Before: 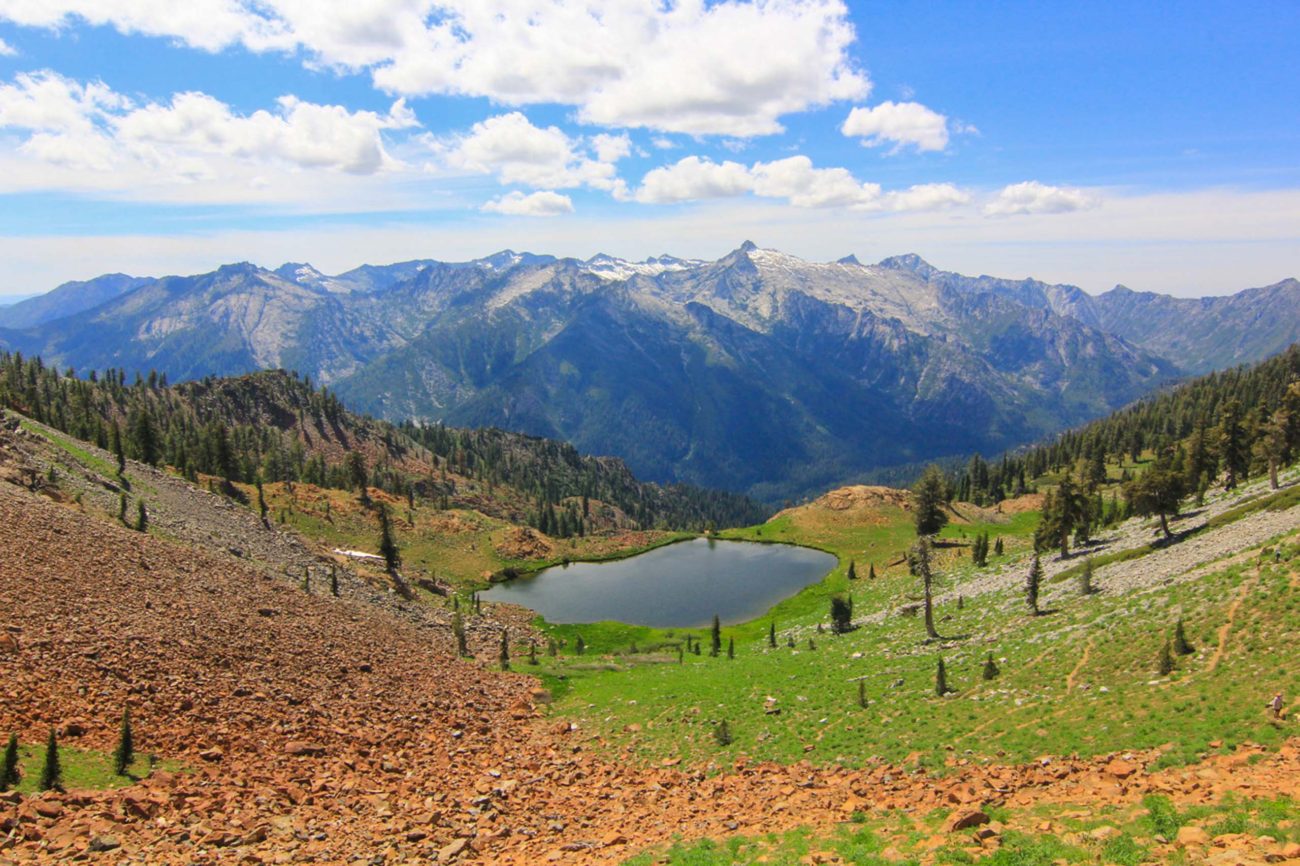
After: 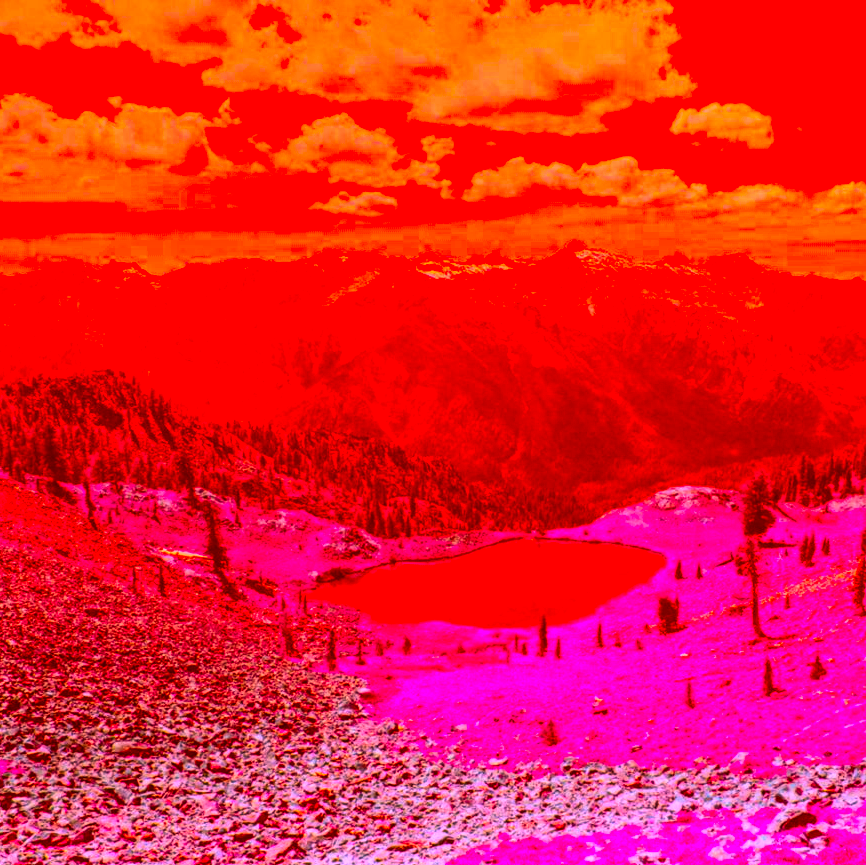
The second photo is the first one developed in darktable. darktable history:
crop and rotate: left 13.365%, right 19.959%
local contrast: highlights 78%, shadows 56%, detail 174%, midtone range 0.424
color correction: highlights a* -39.29, highlights b* -39.22, shadows a* -39.55, shadows b* -39.88, saturation -2.97
